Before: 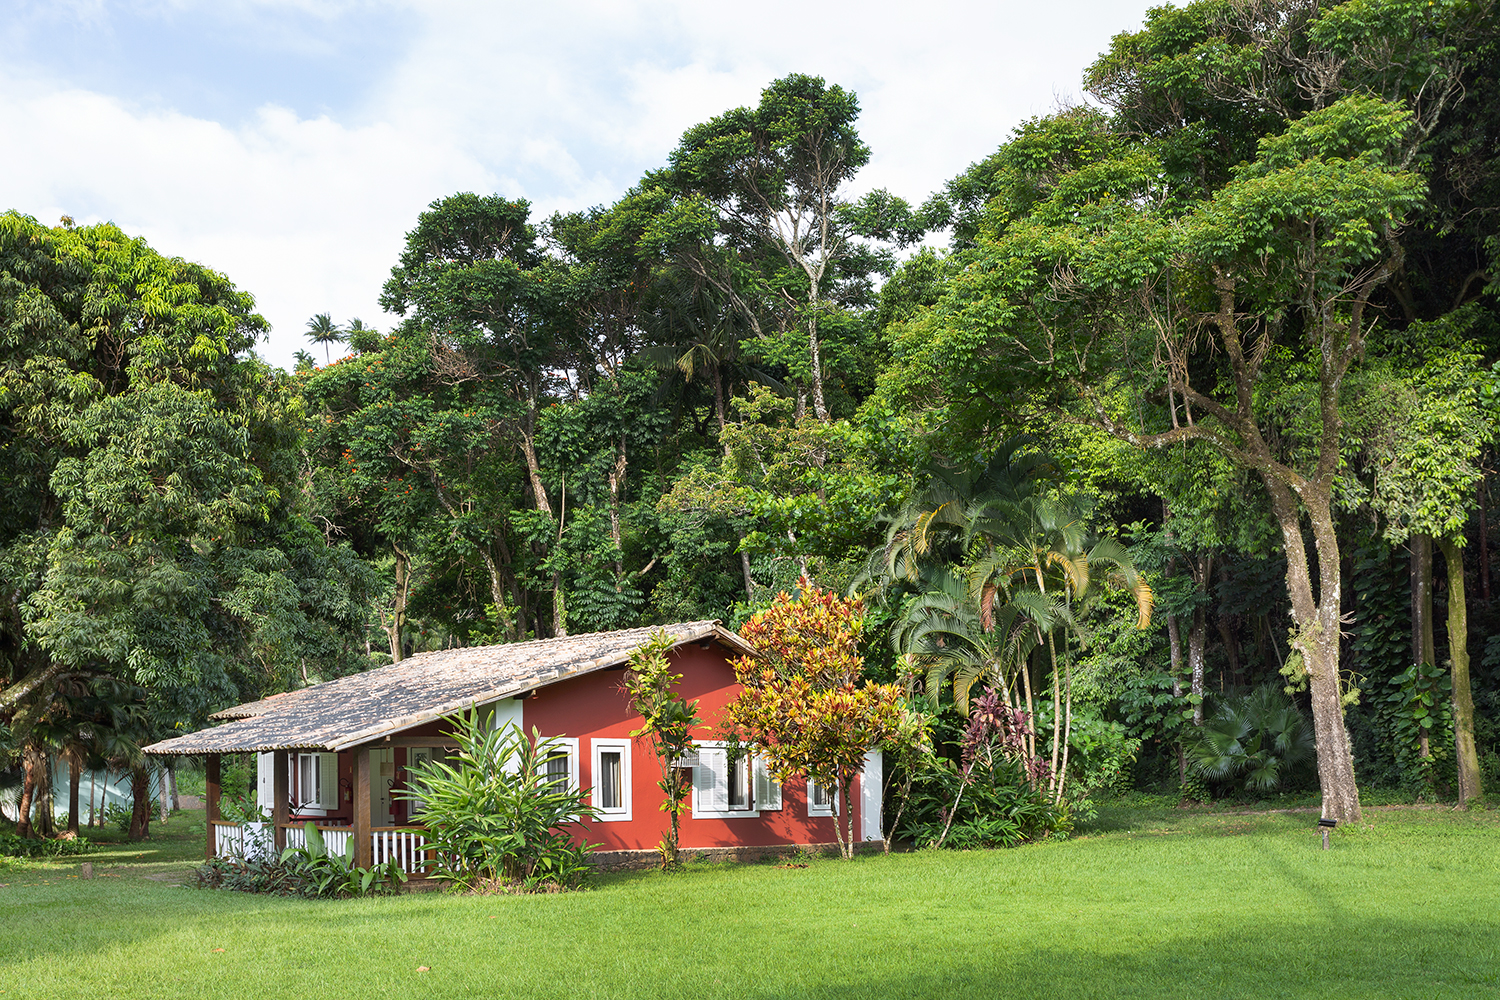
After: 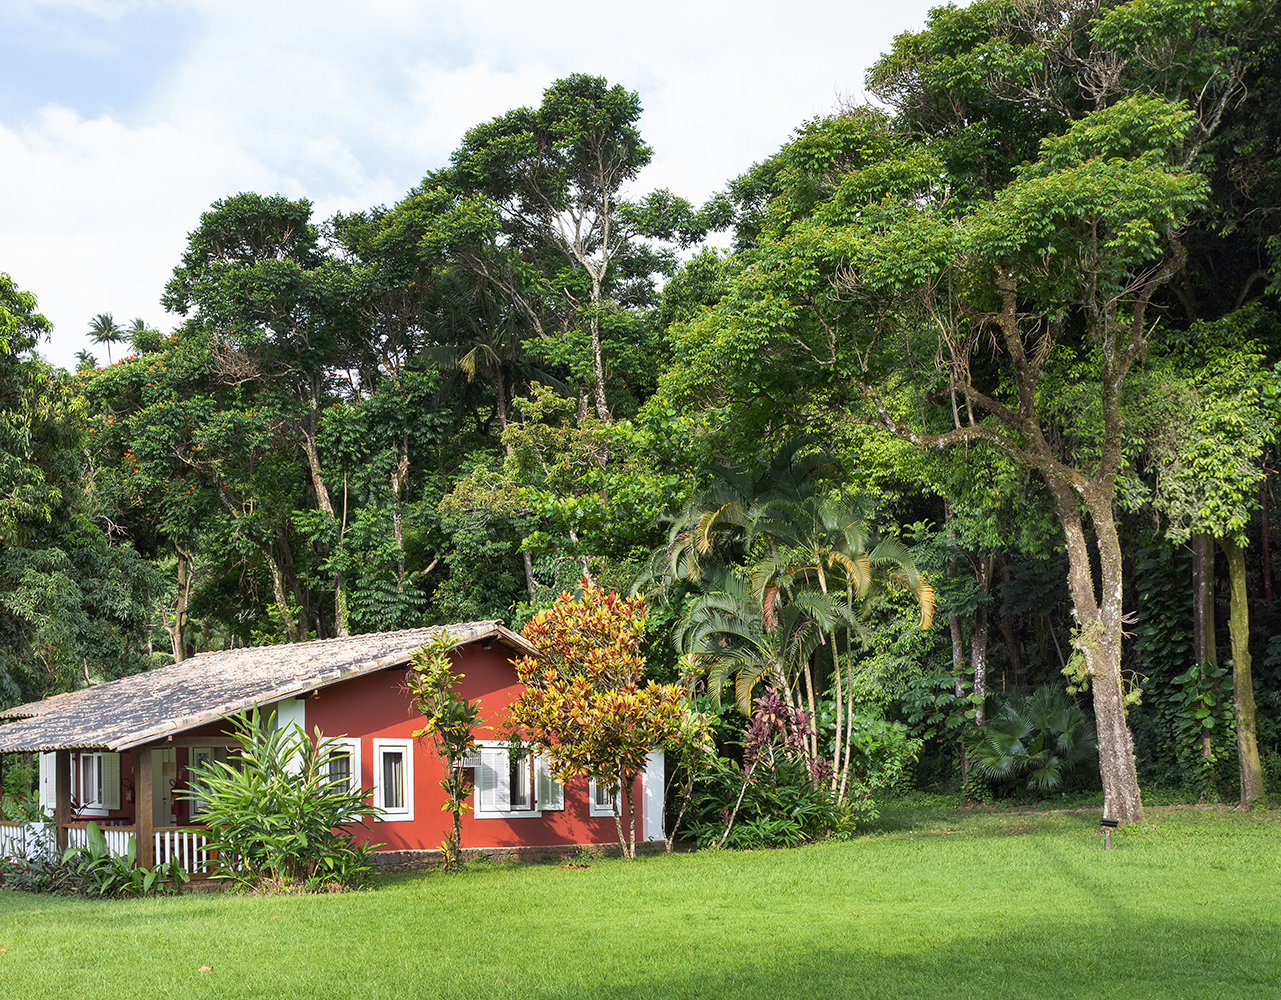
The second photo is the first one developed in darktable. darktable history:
crop and rotate: left 14.55%
